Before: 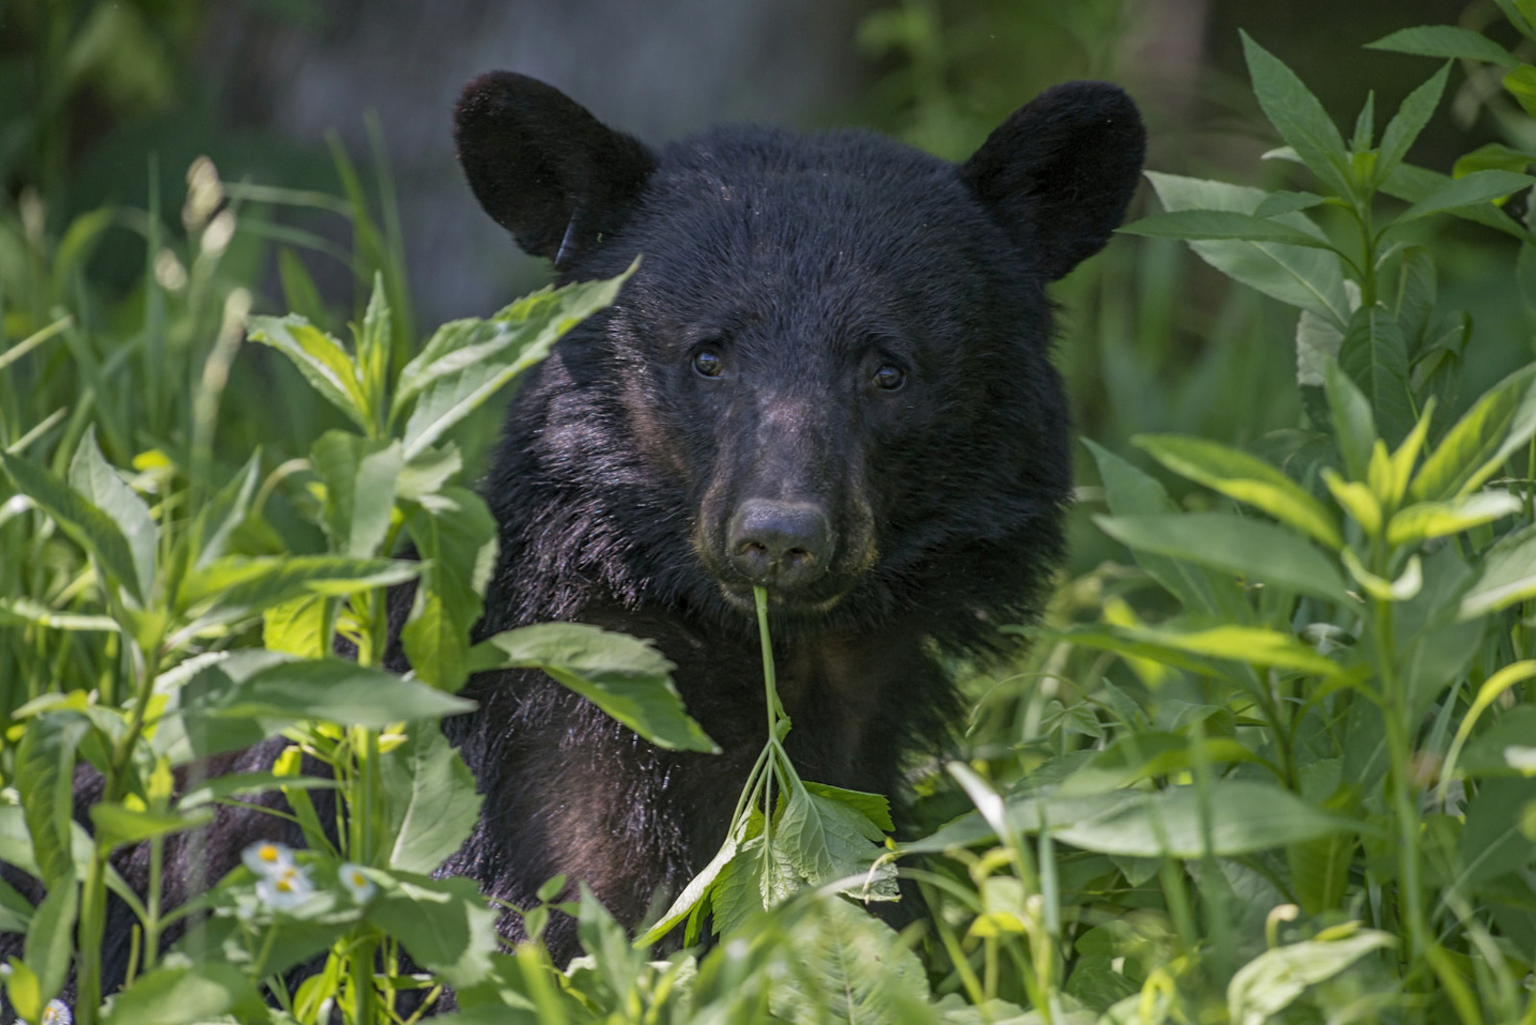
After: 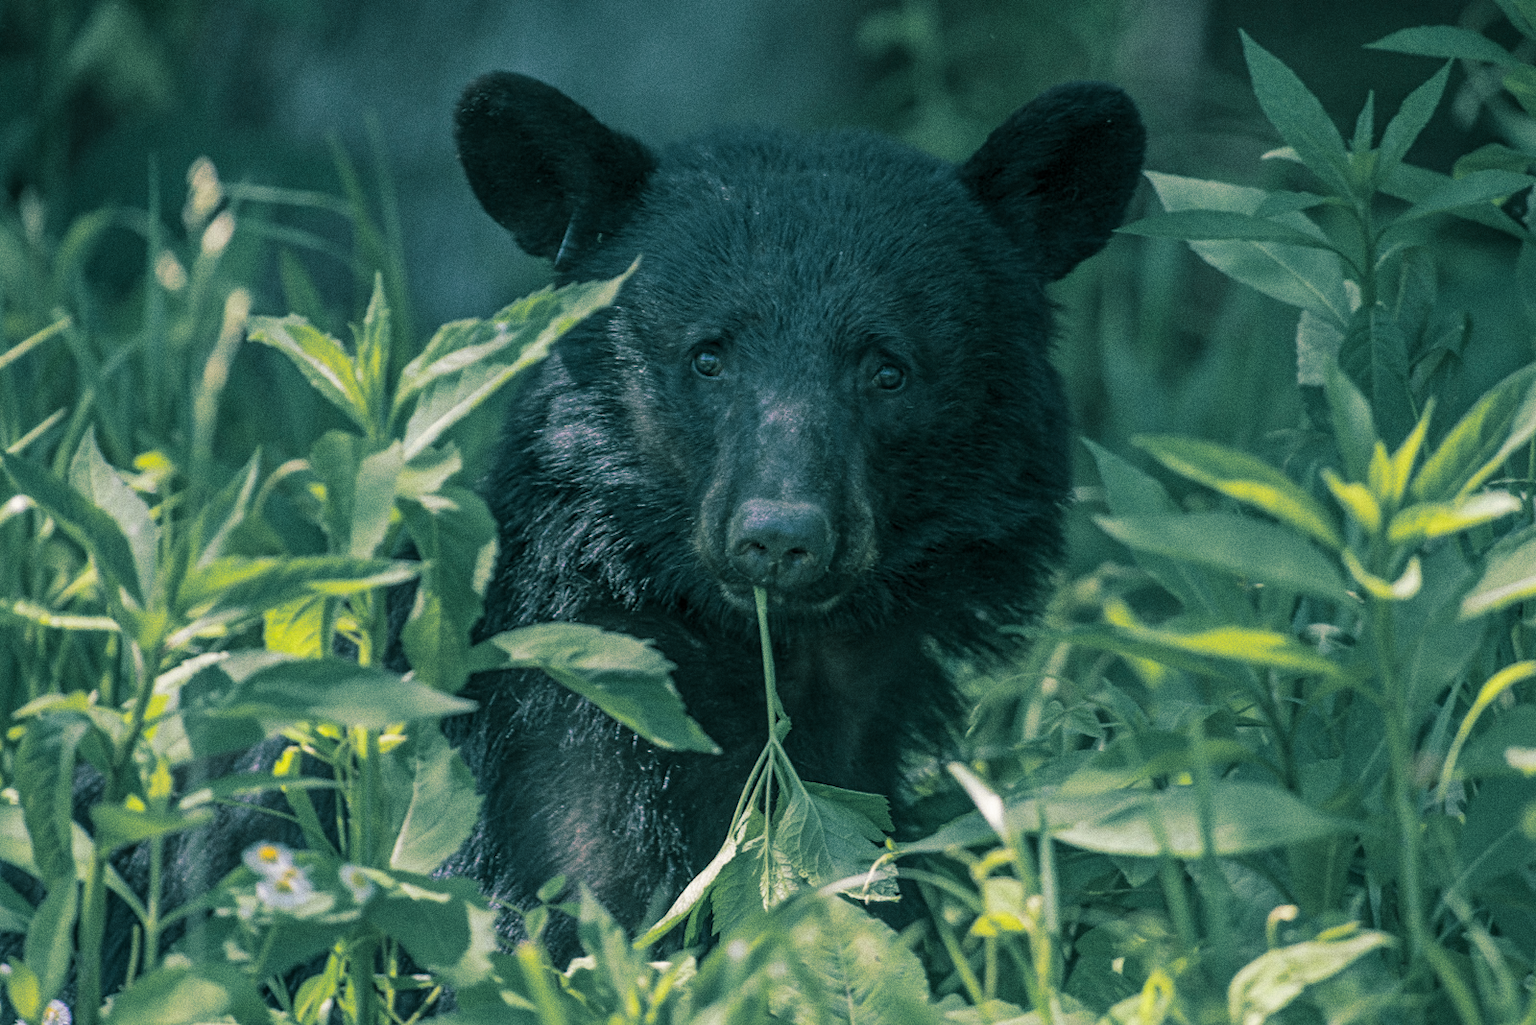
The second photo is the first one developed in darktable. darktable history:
grain: coarseness 8.68 ISO, strength 31.94%
split-toning: shadows › hue 186.43°, highlights › hue 49.29°, compress 30.29%
